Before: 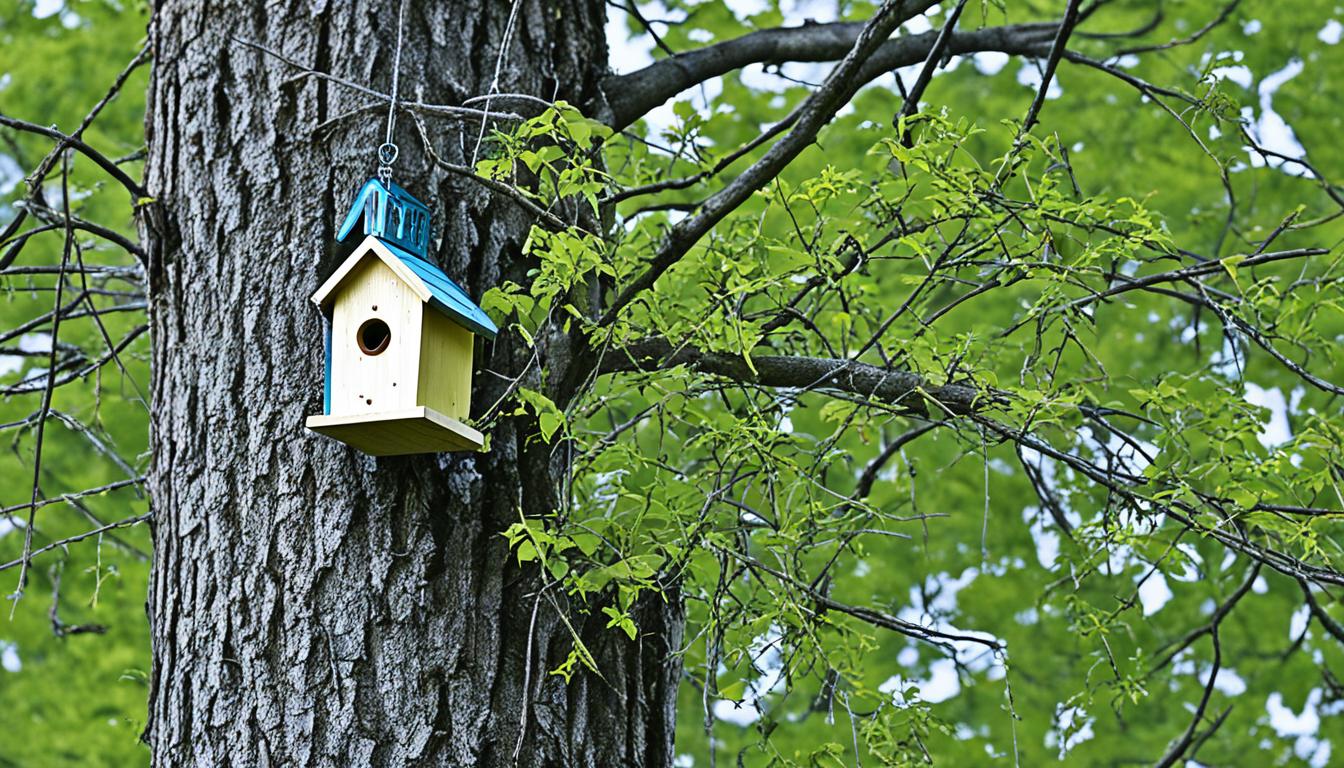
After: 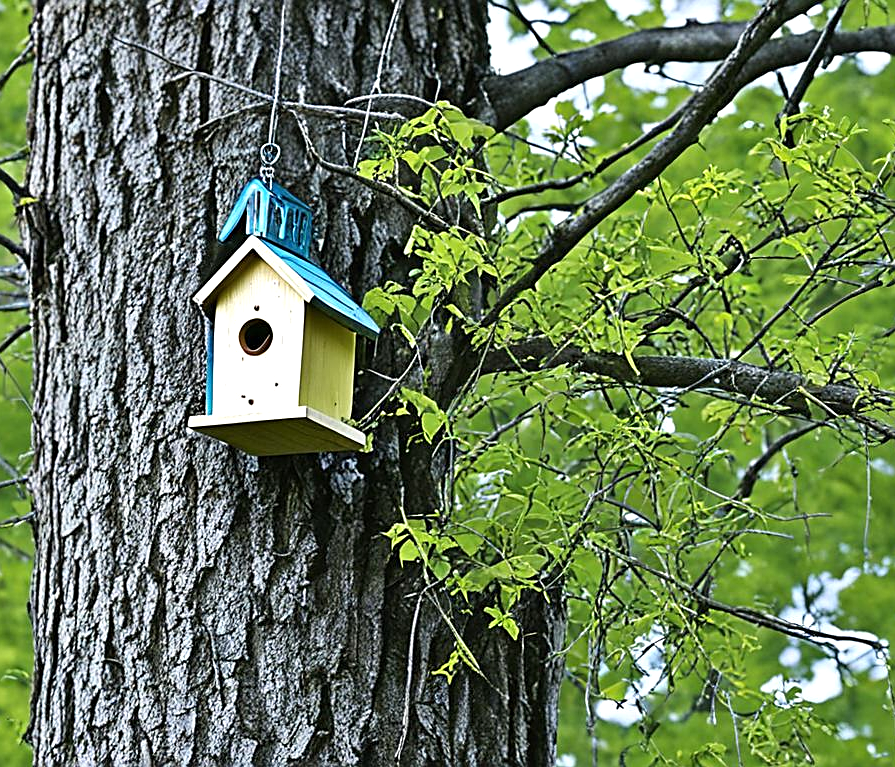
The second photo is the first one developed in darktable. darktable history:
white balance: red 1.009, blue 0.985
exposure: exposure 0.236 EV, compensate highlight preservation false
crop and rotate: left 8.786%, right 24.548%
sharpen: on, module defaults
